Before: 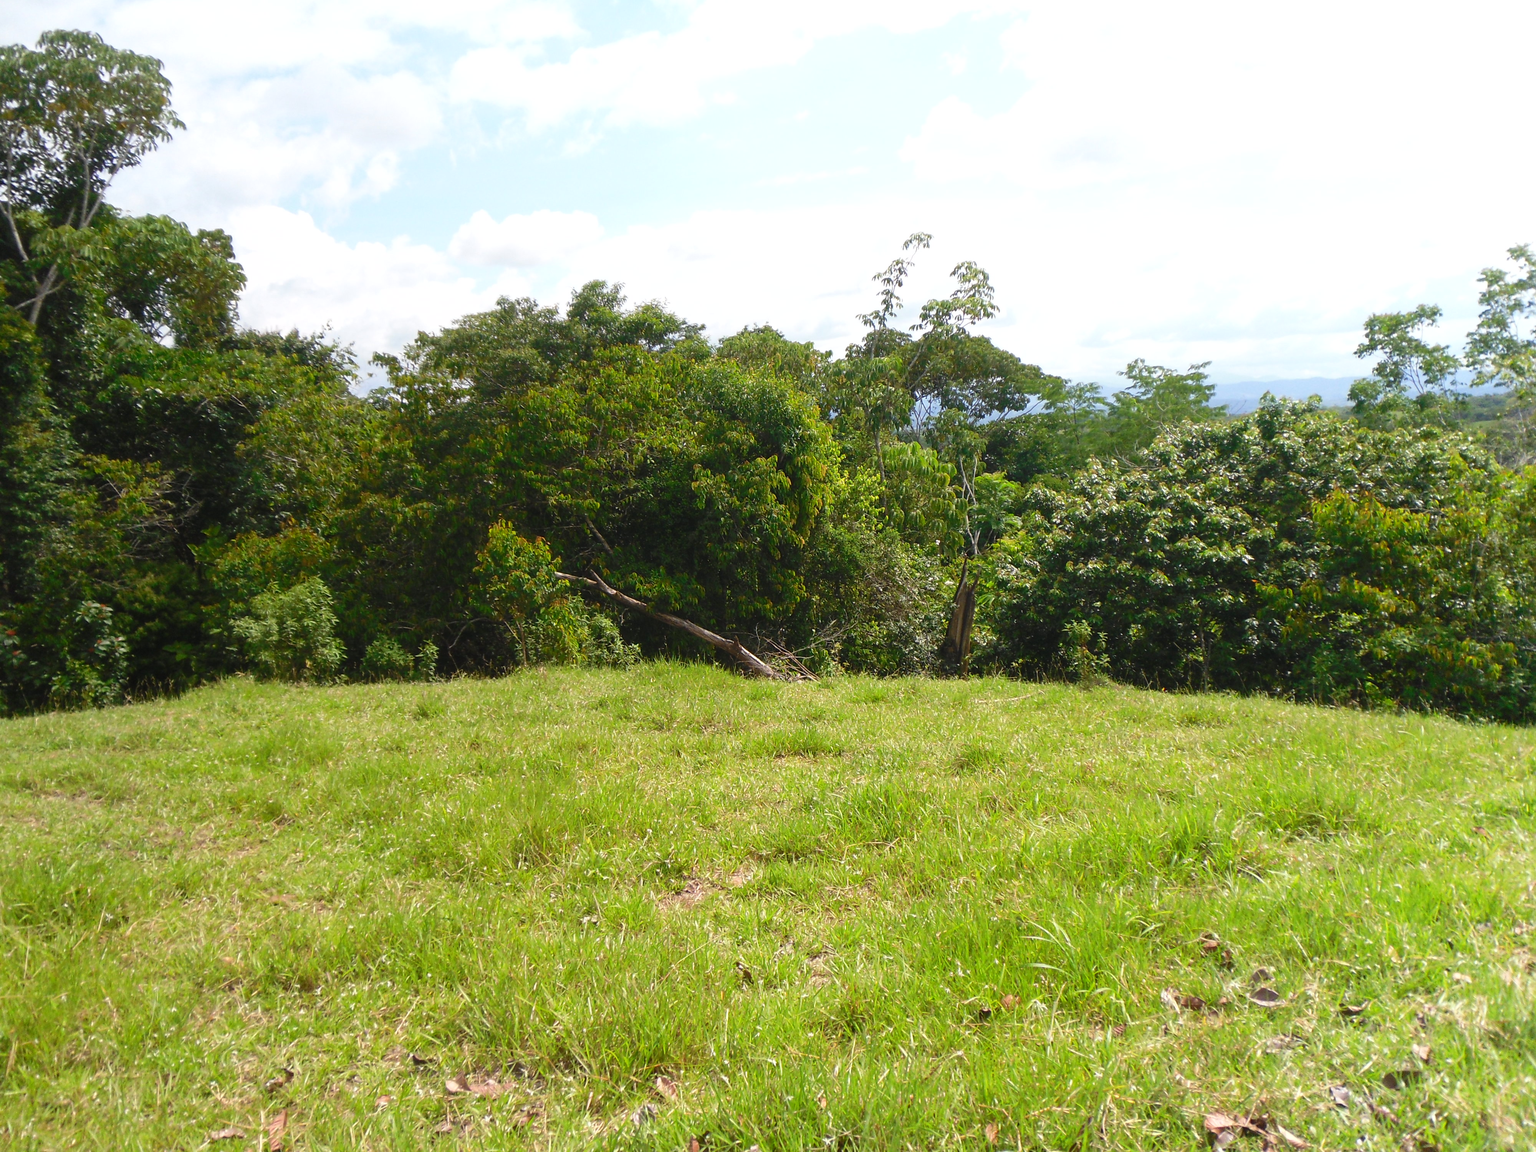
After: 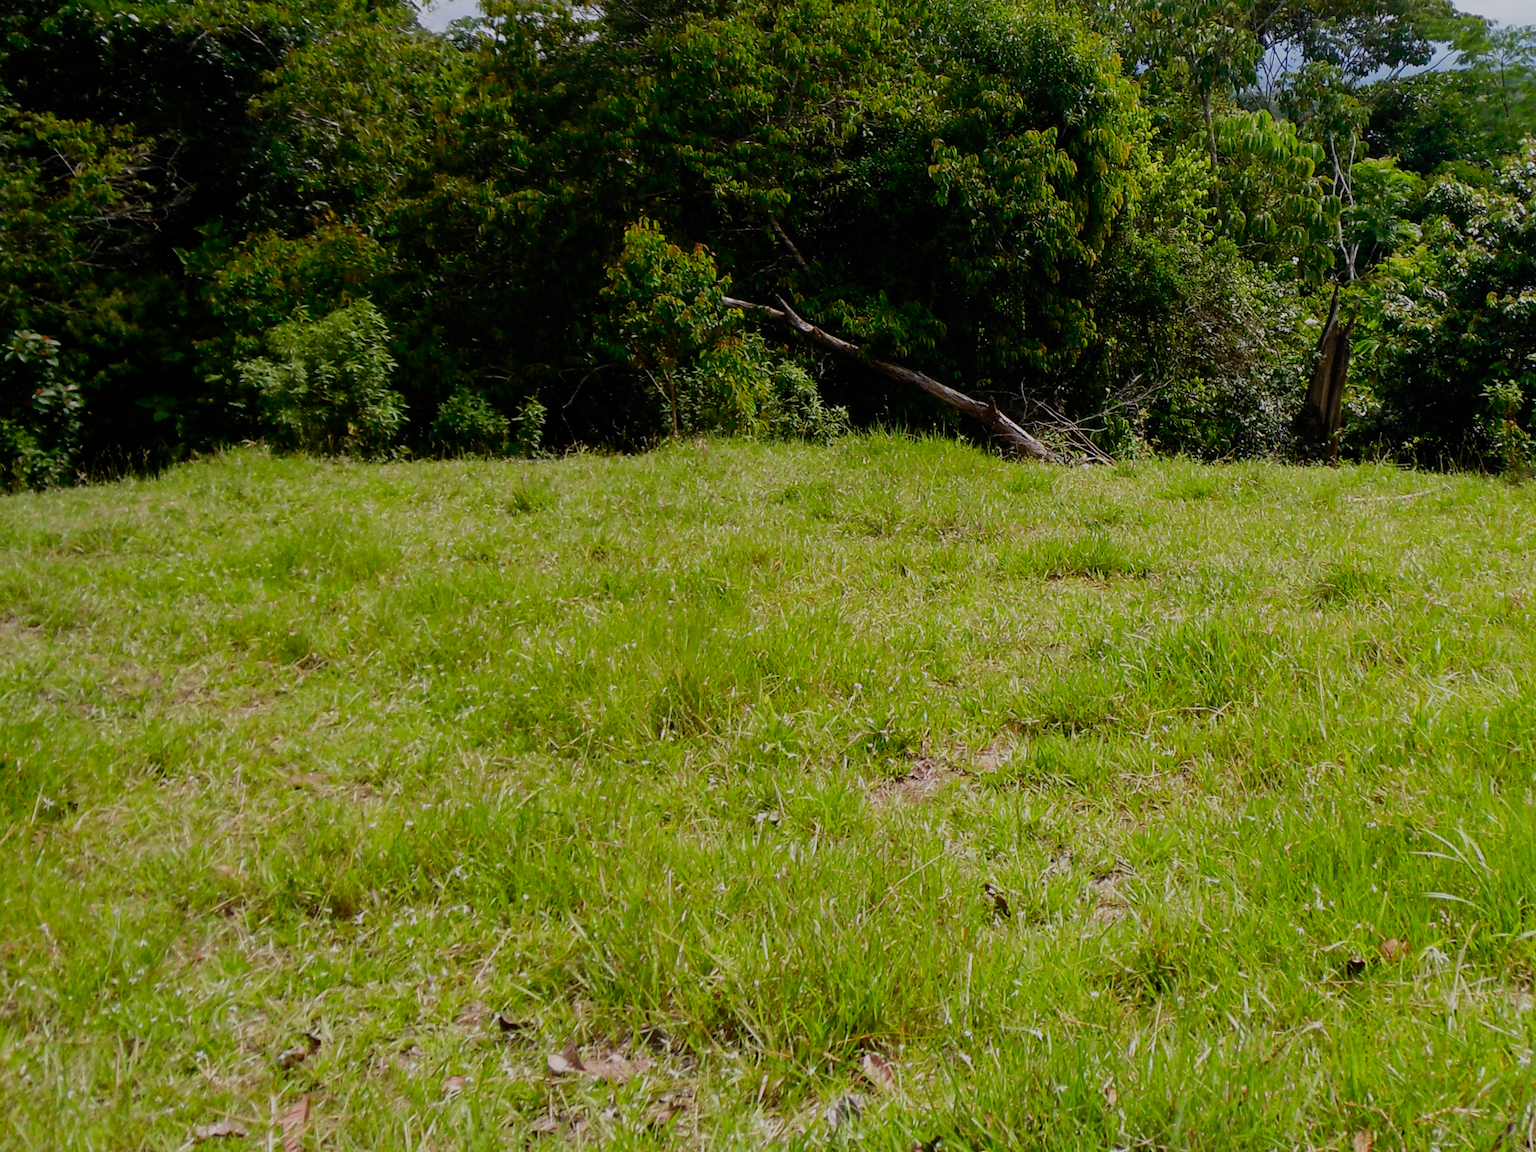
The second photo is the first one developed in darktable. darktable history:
filmic rgb: middle gray luminance 29%, black relative exposure -10.3 EV, white relative exposure 5.5 EV, threshold 6 EV, target black luminance 0%, hardness 3.95, latitude 2.04%, contrast 1.132, highlights saturation mix 5%, shadows ↔ highlights balance 15.11%, preserve chrominance no, color science v3 (2019), use custom middle-gray values true, iterations of high-quality reconstruction 0, enable highlight reconstruction true
crop and rotate: angle -0.82°, left 3.85%, top 31.828%, right 27.992%
white balance: red 0.984, blue 1.059
